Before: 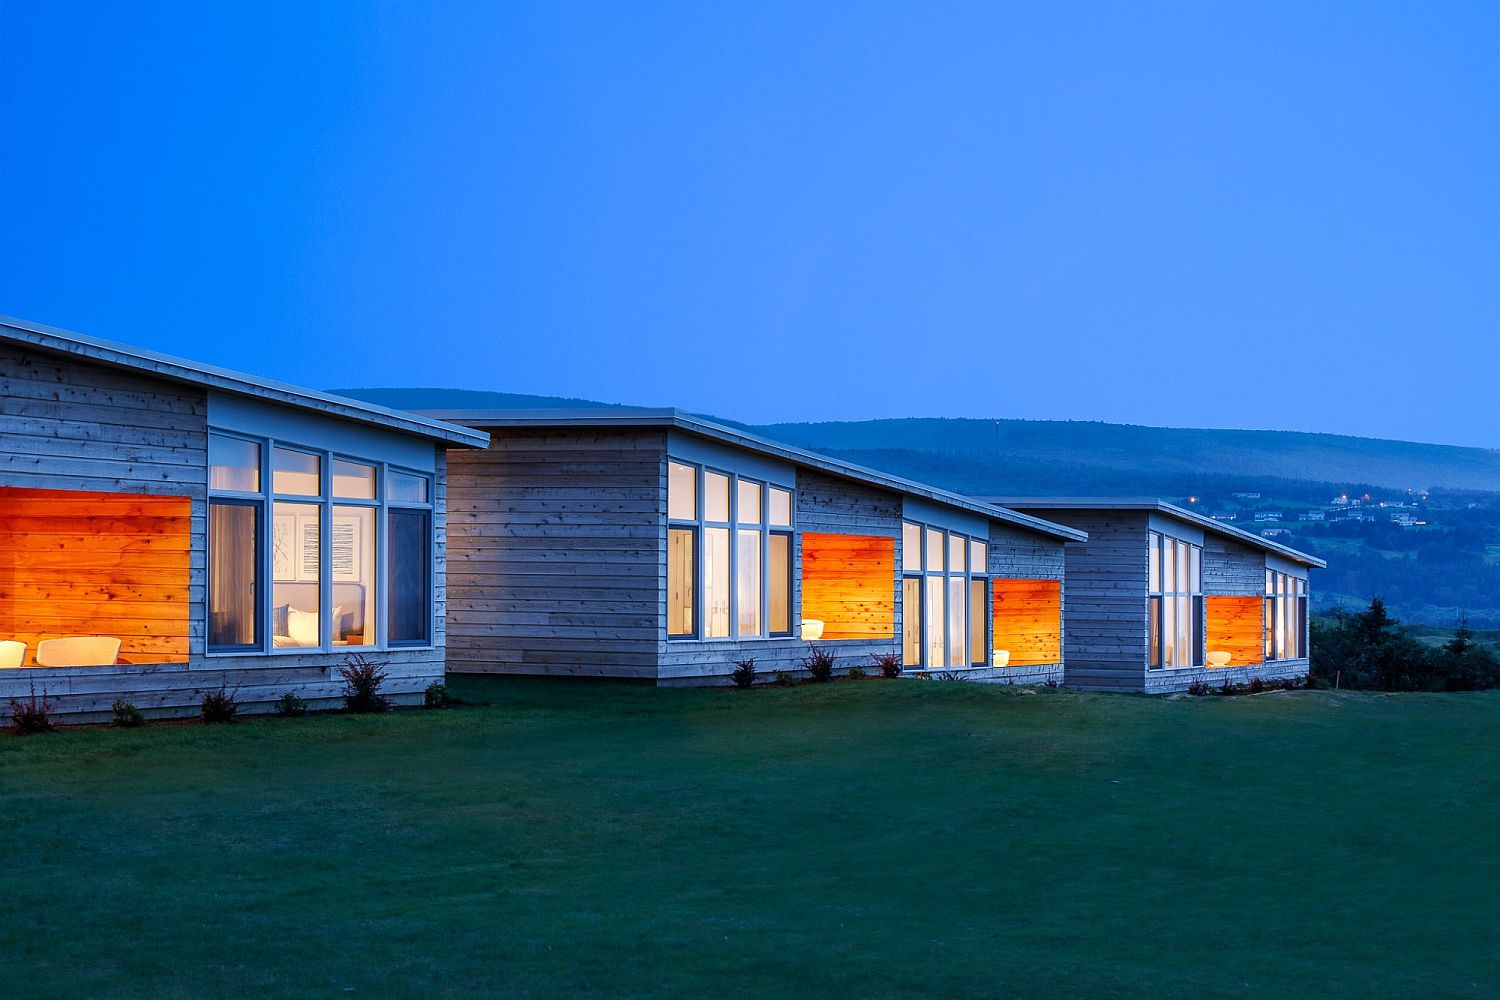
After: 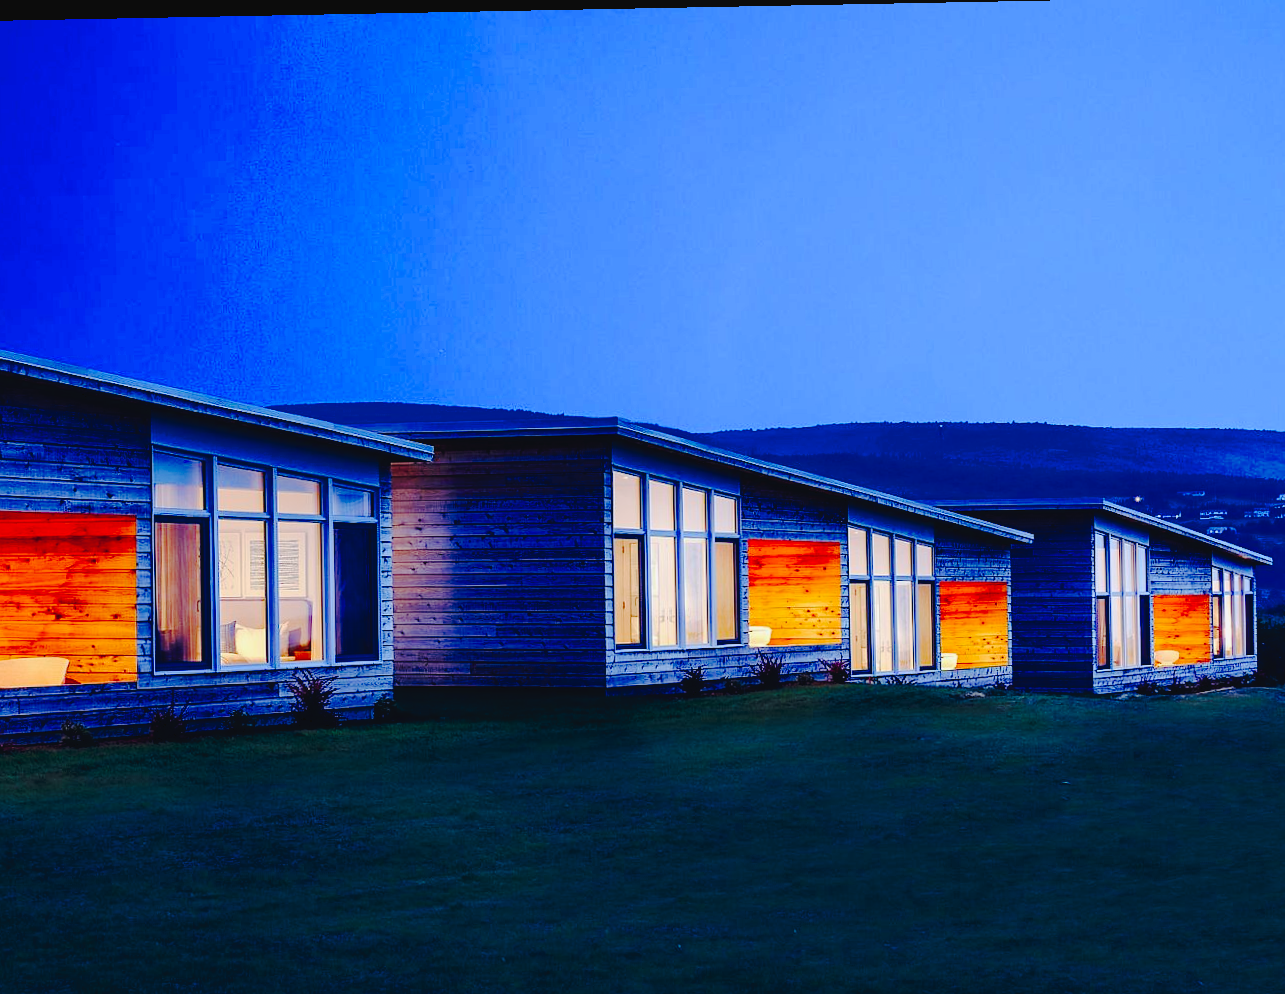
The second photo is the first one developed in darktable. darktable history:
crop and rotate: angle 1.1°, left 4.27%, top 0.625%, right 11.079%, bottom 2.685%
tone curve: curves: ch0 [(0, 0.032) (0.094, 0.08) (0.265, 0.208) (0.41, 0.417) (0.485, 0.524) (0.638, 0.673) (0.845, 0.828) (0.994, 0.964)]; ch1 [(0, 0) (0.161, 0.092) (0.37, 0.302) (0.437, 0.456) (0.469, 0.482) (0.498, 0.504) (0.576, 0.583) (0.644, 0.638) (0.725, 0.765) (1, 1)]; ch2 [(0, 0) (0.352, 0.403) (0.45, 0.469) (0.502, 0.504) (0.54, 0.521) (0.589, 0.576) (1, 1)], preserve colors none
contrast brightness saturation: contrast 0.028, brightness 0.069, saturation 0.132
color balance rgb: shadows lift › chroma 6.465%, shadows lift › hue 304.4°, global offset › chroma 0.102%, global offset › hue 252.21°, perceptual saturation grading › global saturation 20%, perceptual saturation grading › highlights -24.993%, perceptual saturation grading › shadows 25.23%, saturation formula JzAzBz (2021)
